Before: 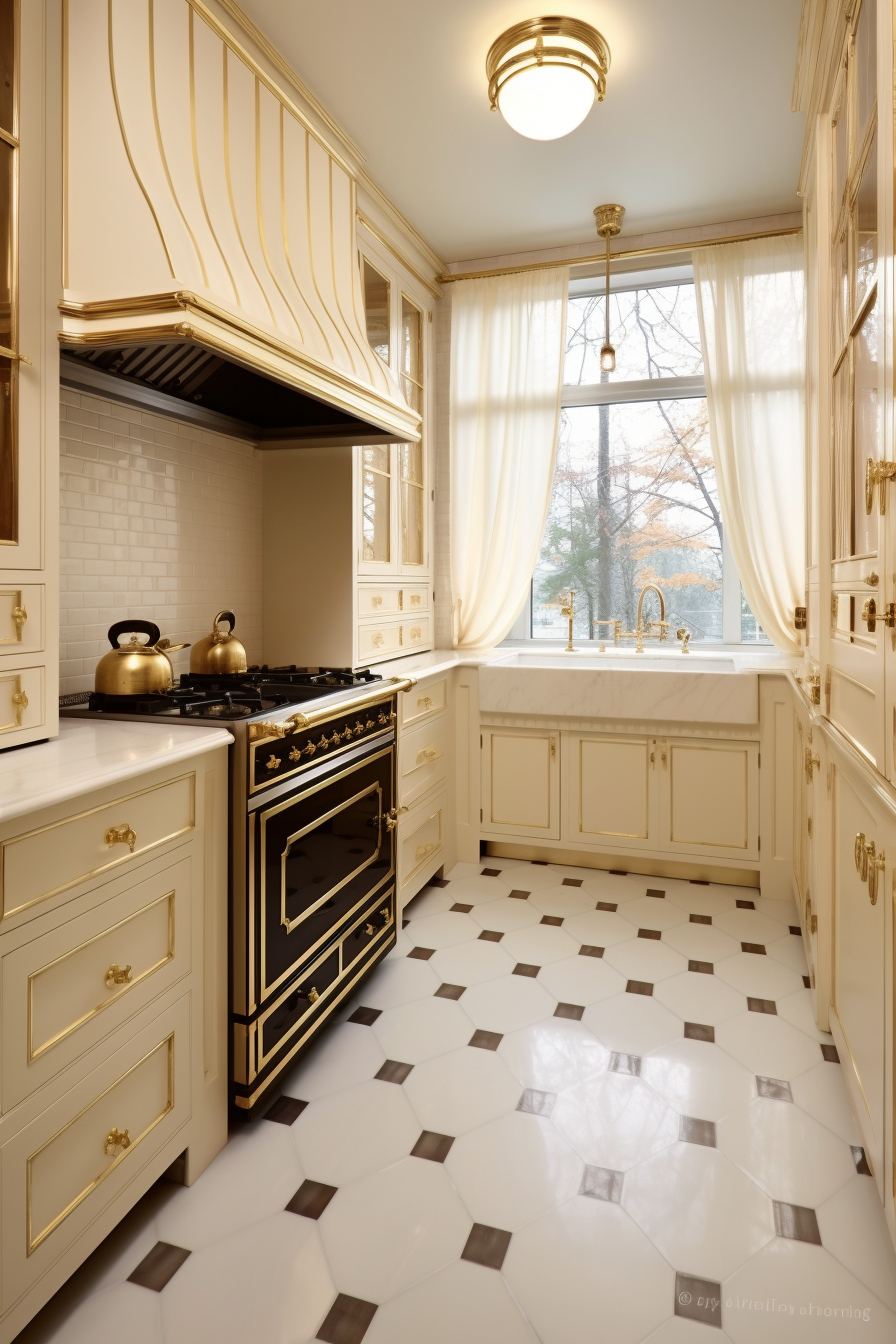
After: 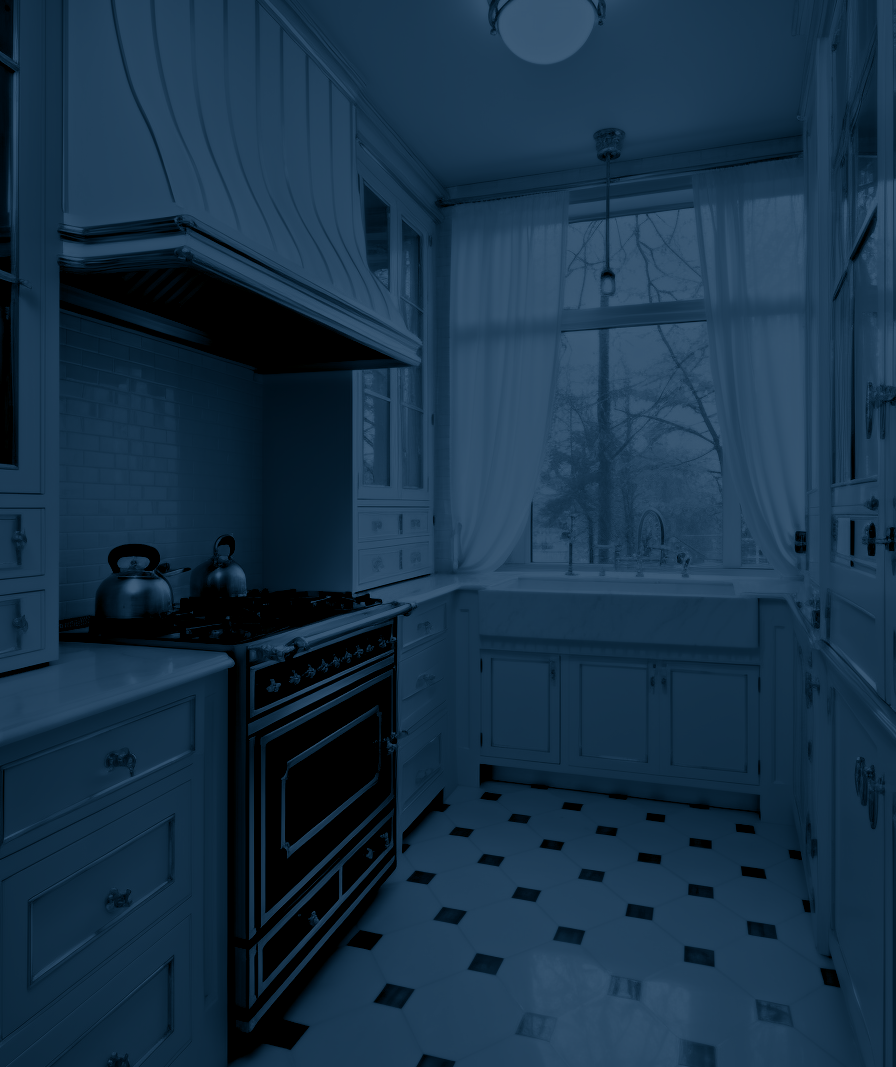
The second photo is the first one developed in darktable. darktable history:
crop and rotate: top 5.667%, bottom 14.937%
colorize: hue 90°, saturation 19%, lightness 1.59%, version 1
split-toning: shadows › hue 226.8°, shadows › saturation 0.84
contrast equalizer: y [[0.5, 0.5, 0.544, 0.569, 0.5, 0.5], [0.5 ×6], [0.5 ×6], [0 ×6], [0 ×6]]
shadows and highlights: shadows -70, highlights 35, soften with gaussian
levels: levels [0, 0.492, 0.984]
